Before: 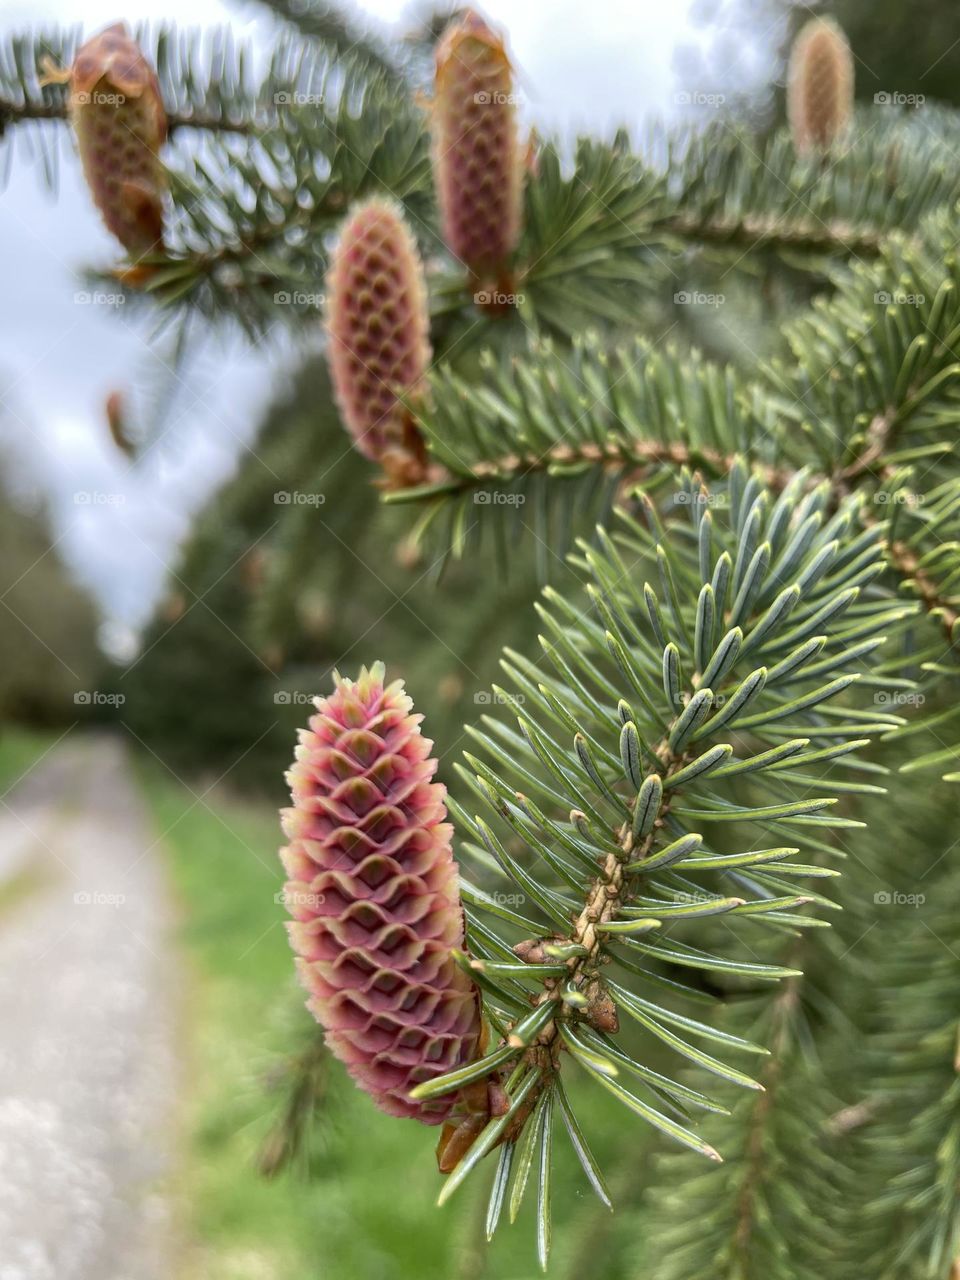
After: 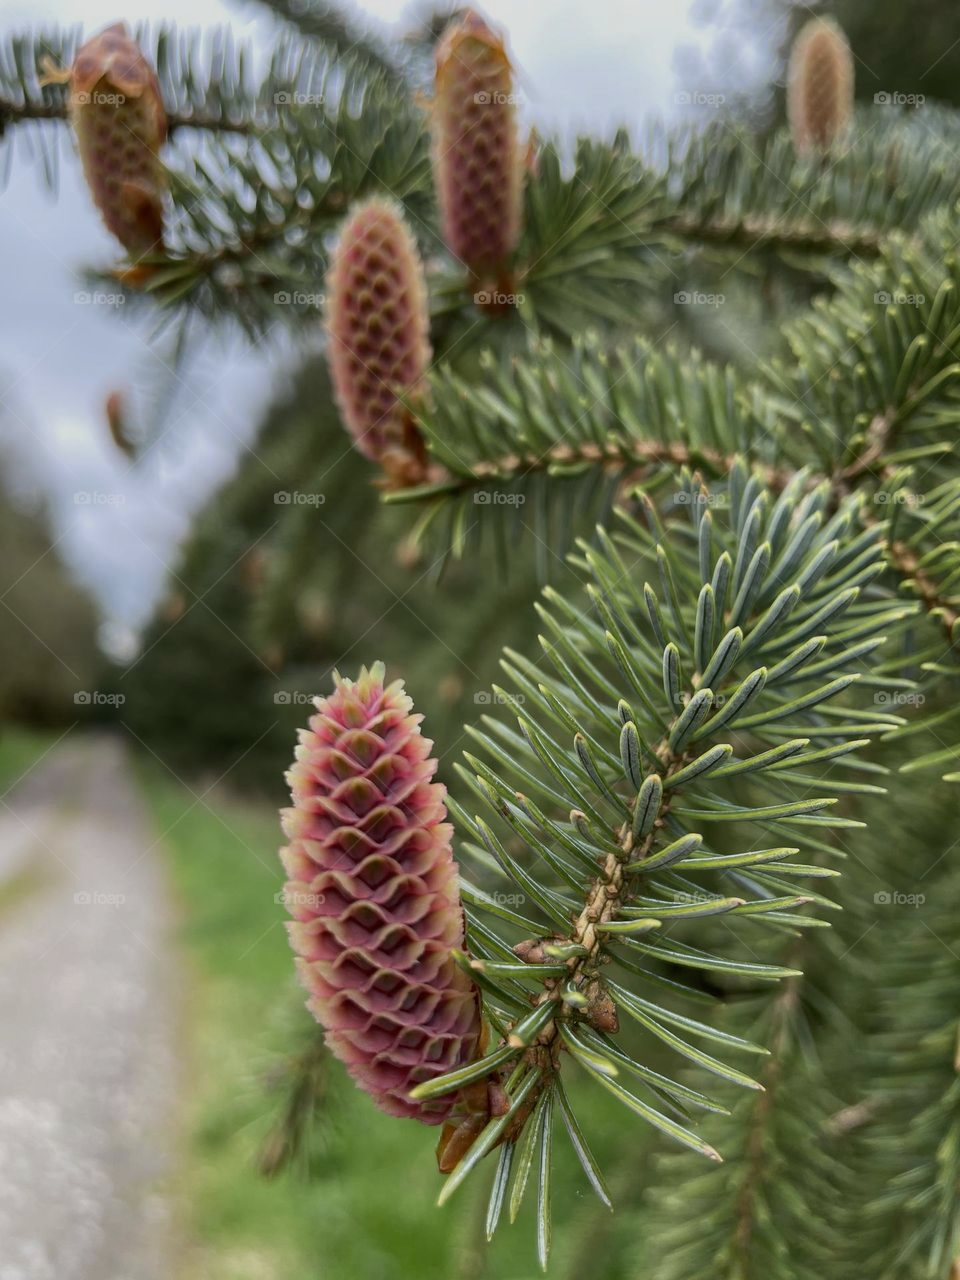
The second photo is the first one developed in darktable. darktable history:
exposure: exposure -0.487 EV, compensate highlight preservation false
